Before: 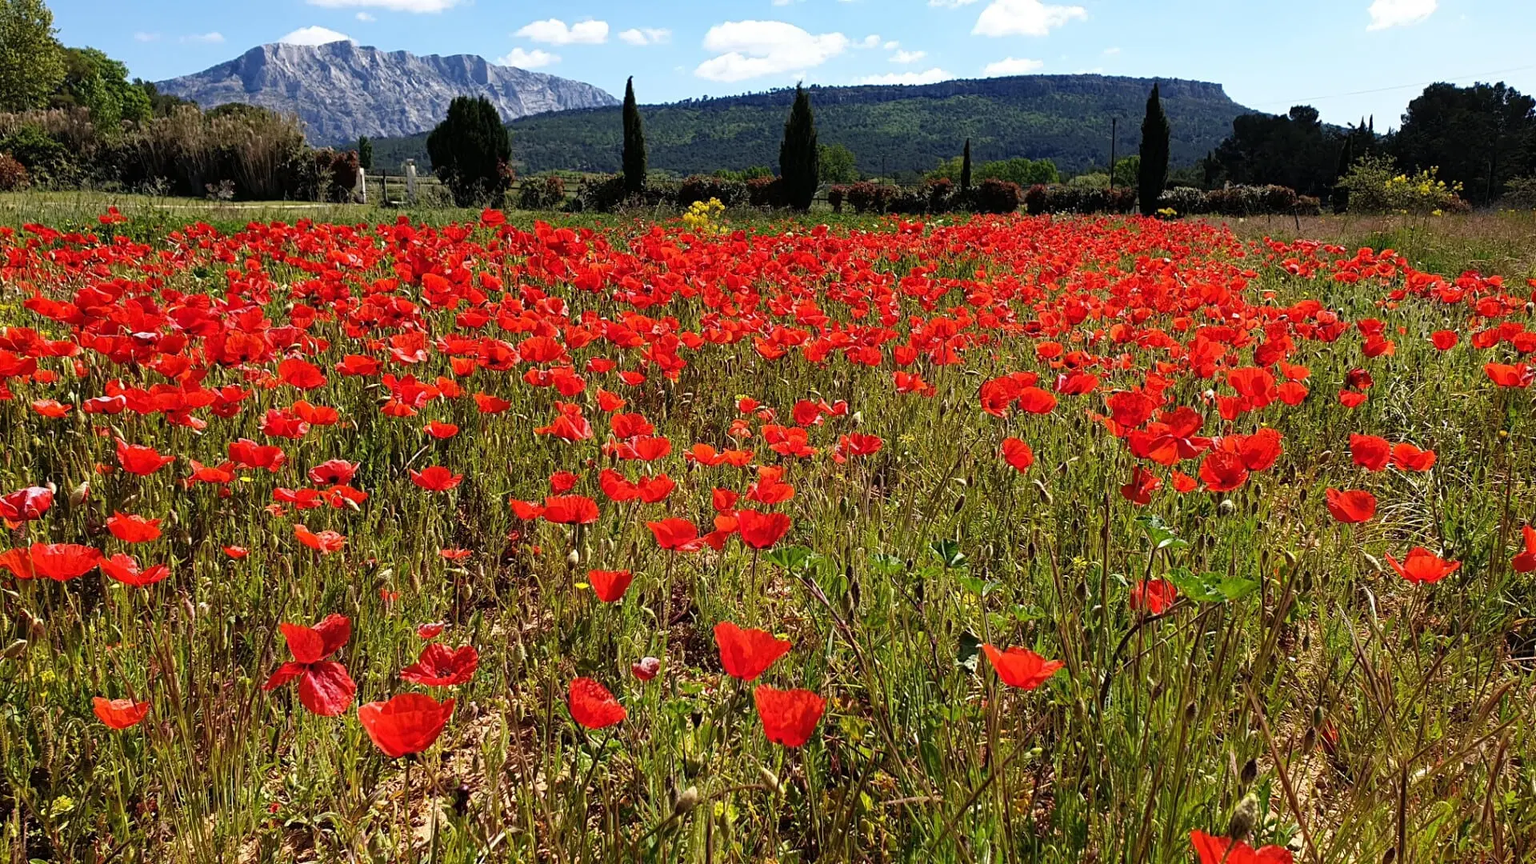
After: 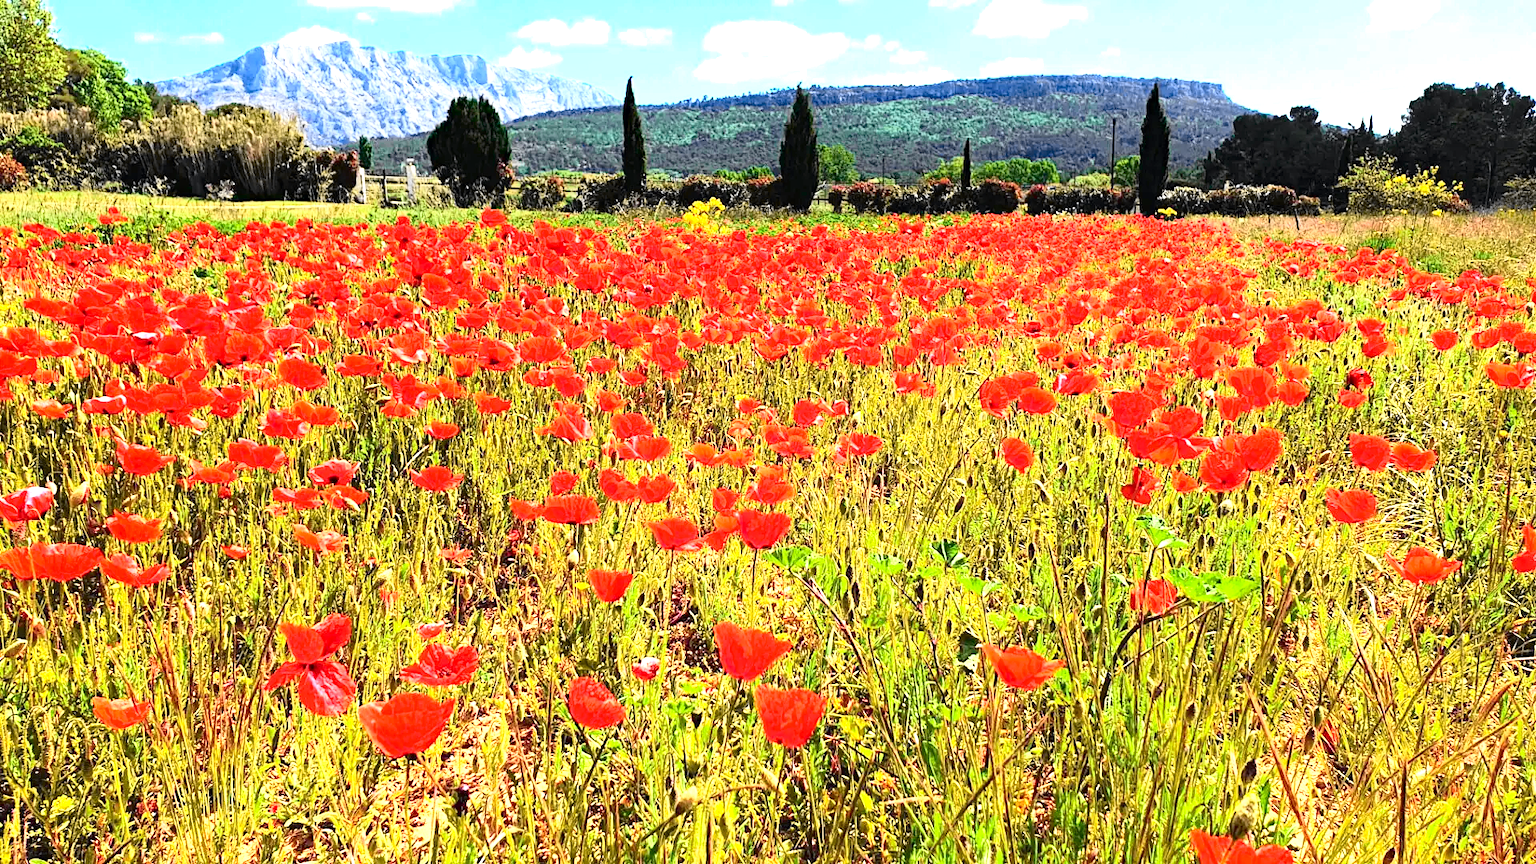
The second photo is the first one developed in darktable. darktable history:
exposure: black level correction 0, exposure 1.9 EV, compensate highlight preservation false
haze removal: compatibility mode true, adaptive false
tone curve: curves: ch0 [(0, 0) (0.071, 0.047) (0.266, 0.26) (0.483, 0.554) (0.753, 0.811) (1, 0.983)]; ch1 [(0, 0) (0.346, 0.307) (0.408, 0.369) (0.463, 0.443) (0.482, 0.493) (0.502, 0.5) (0.517, 0.502) (0.55, 0.548) (0.597, 0.624) (0.651, 0.698) (1, 1)]; ch2 [(0, 0) (0.346, 0.34) (0.434, 0.46) (0.485, 0.494) (0.5, 0.494) (0.517, 0.506) (0.535, 0.529) (0.583, 0.611) (0.625, 0.666) (1, 1)], color space Lab, independent channels, preserve colors none
base curve: curves: ch0 [(0, 0) (0.257, 0.25) (0.482, 0.586) (0.757, 0.871) (1, 1)]
